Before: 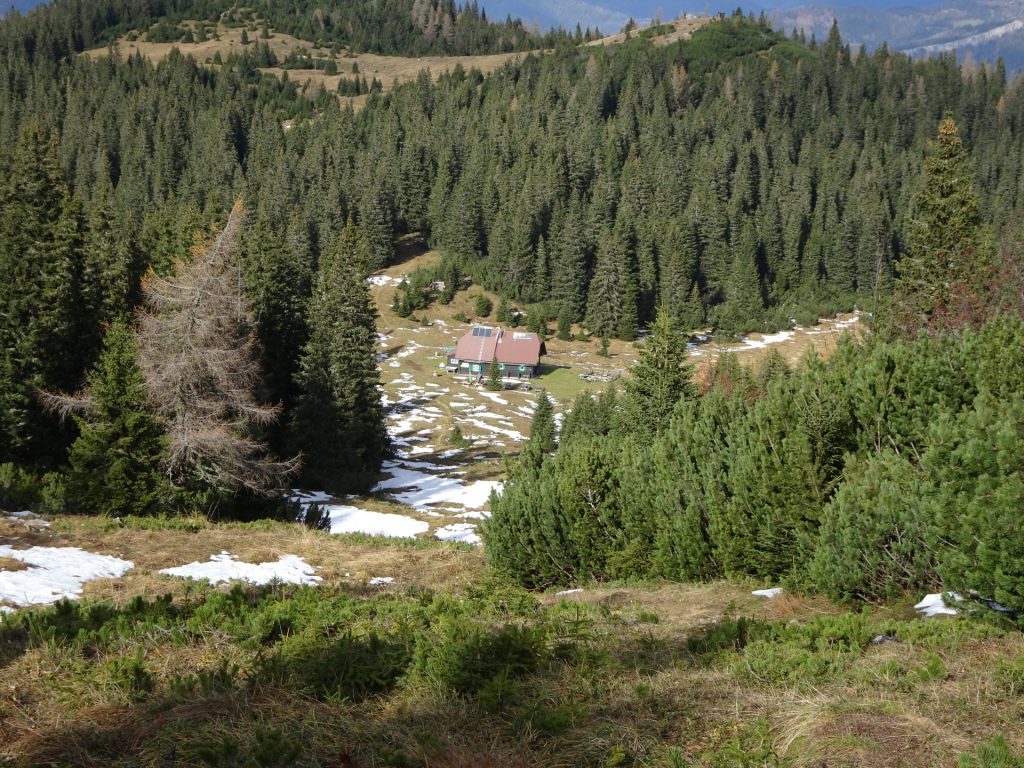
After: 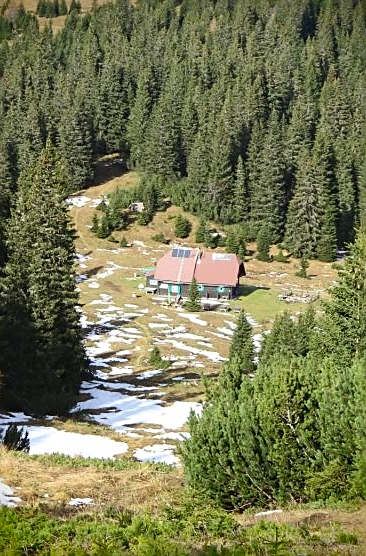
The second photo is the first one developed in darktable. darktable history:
crop and rotate: left 29.411%, top 10.353%, right 34.839%, bottom 17.194%
contrast brightness saturation: contrast 0.199, brightness 0.155, saturation 0.22
exposure: compensate highlight preservation false
sharpen: on, module defaults
vignetting: saturation 0.364, dithering 8-bit output
